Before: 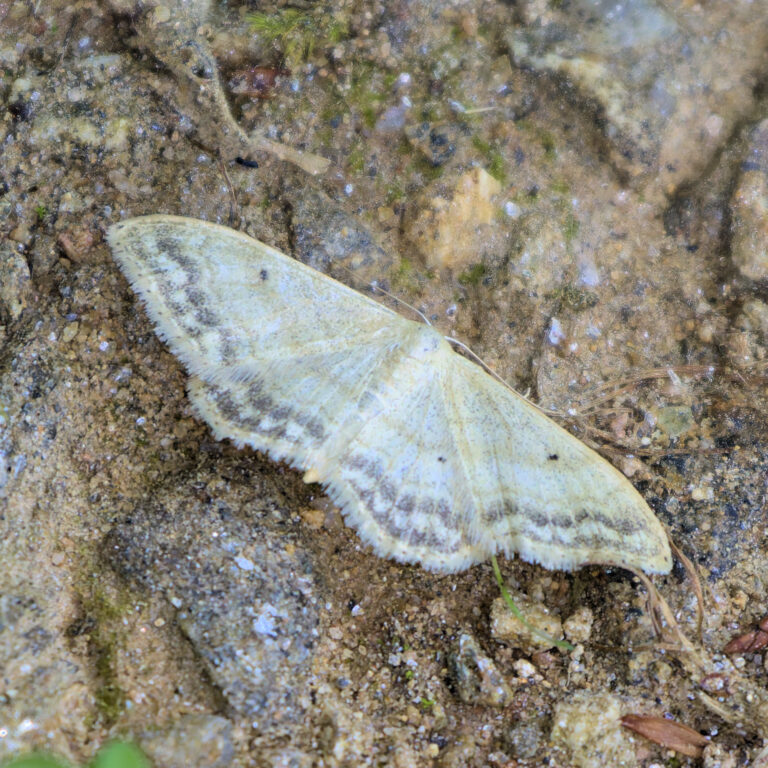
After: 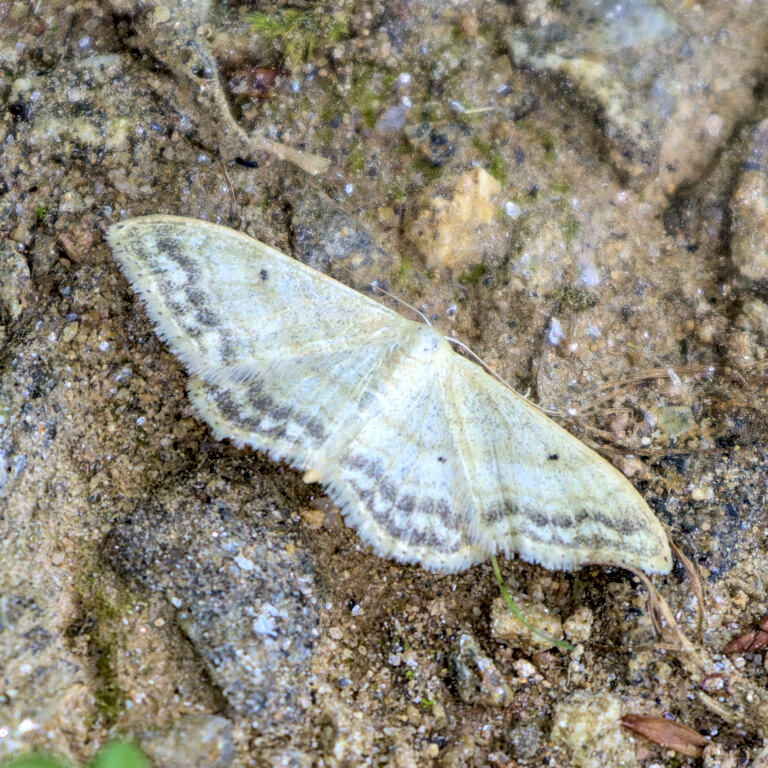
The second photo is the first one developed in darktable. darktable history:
exposure: black level correction 0.007, exposure 0.16 EV, compensate highlight preservation false
local contrast: detail 130%
